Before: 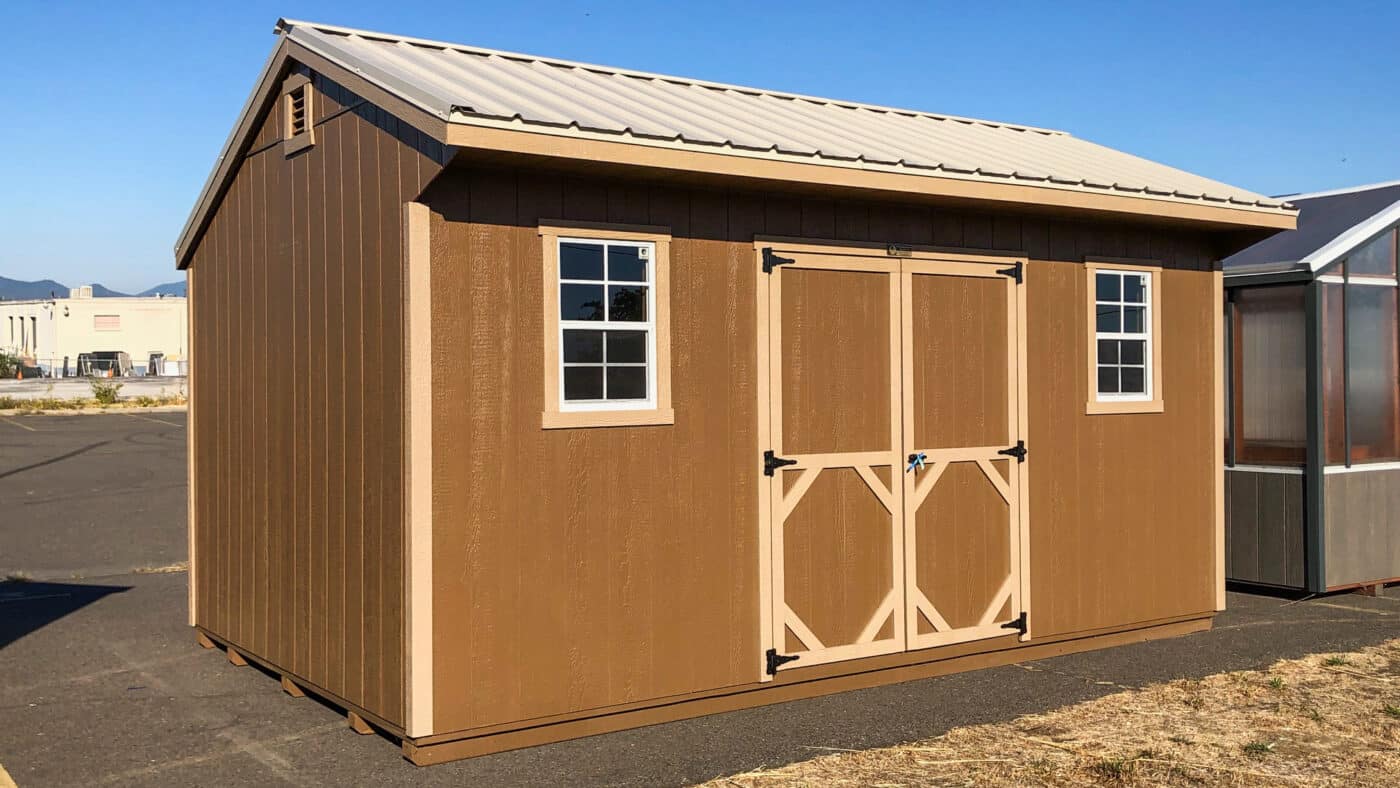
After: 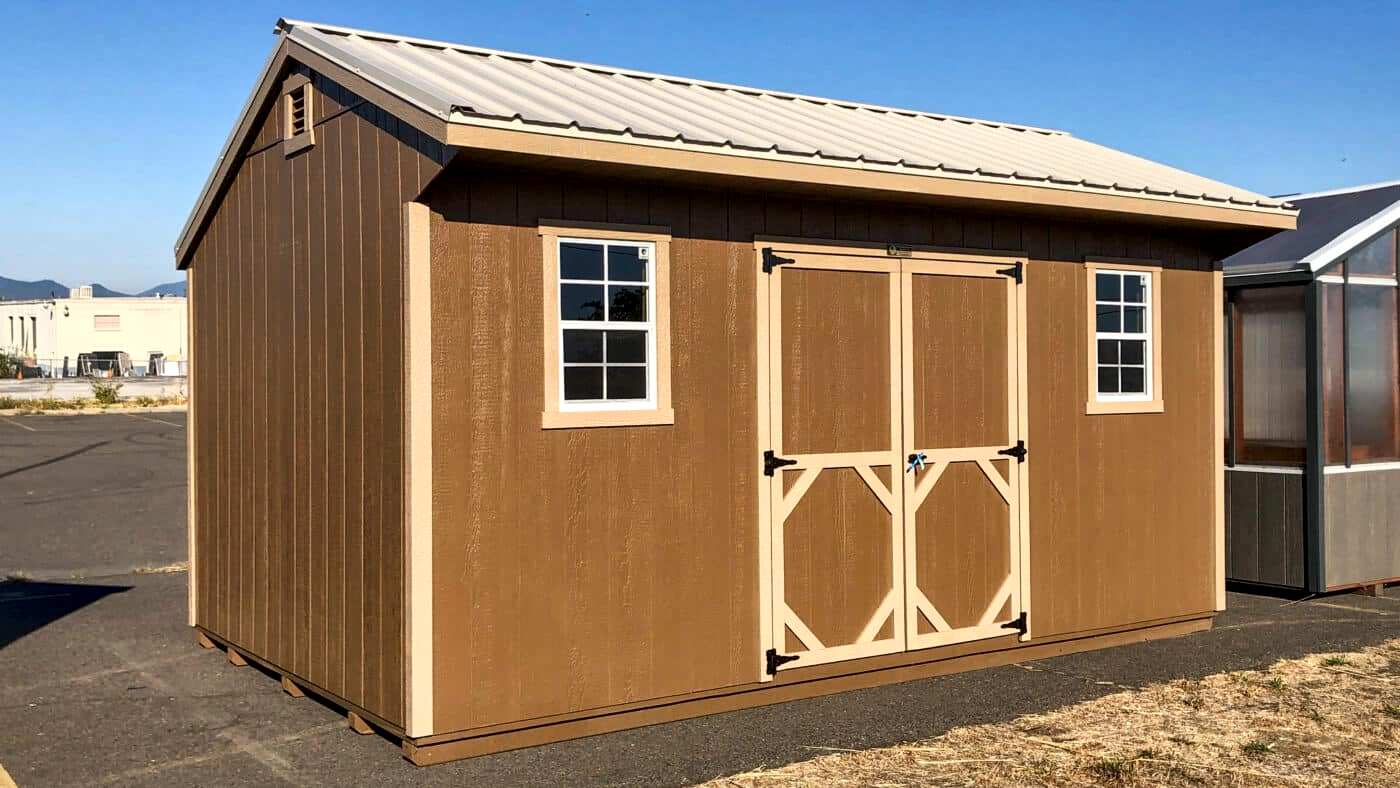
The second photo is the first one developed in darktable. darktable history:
local contrast: mode bilateral grid, contrast 50, coarseness 49, detail 150%, midtone range 0.2
